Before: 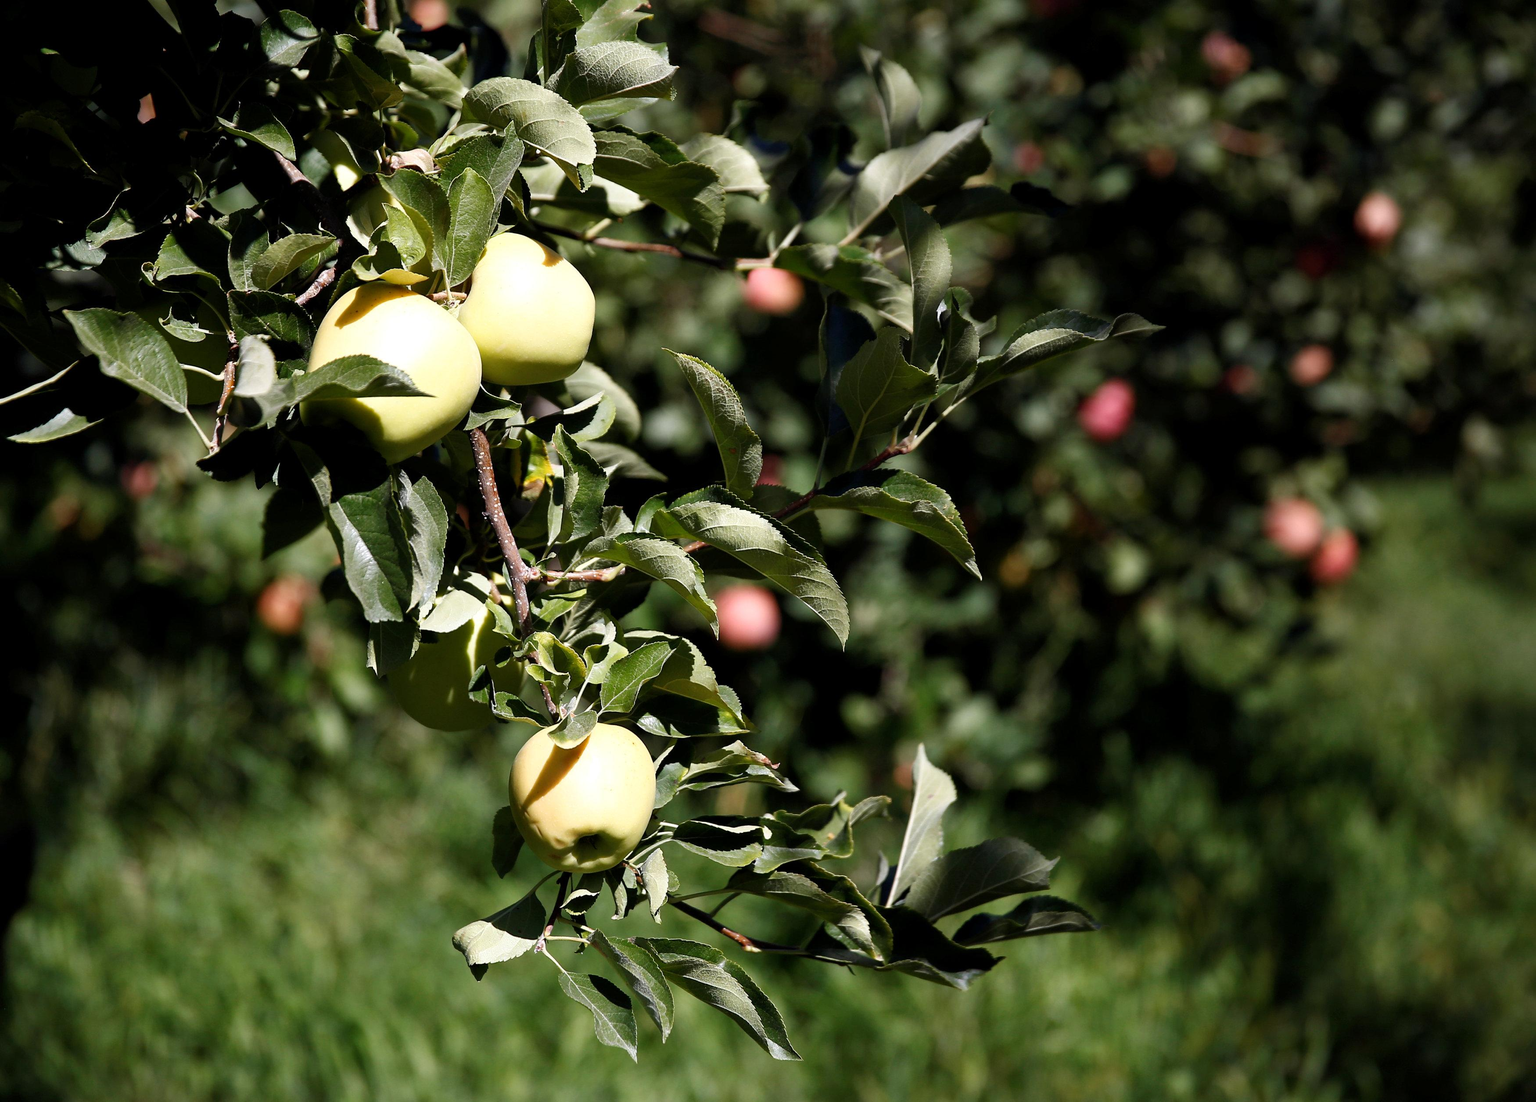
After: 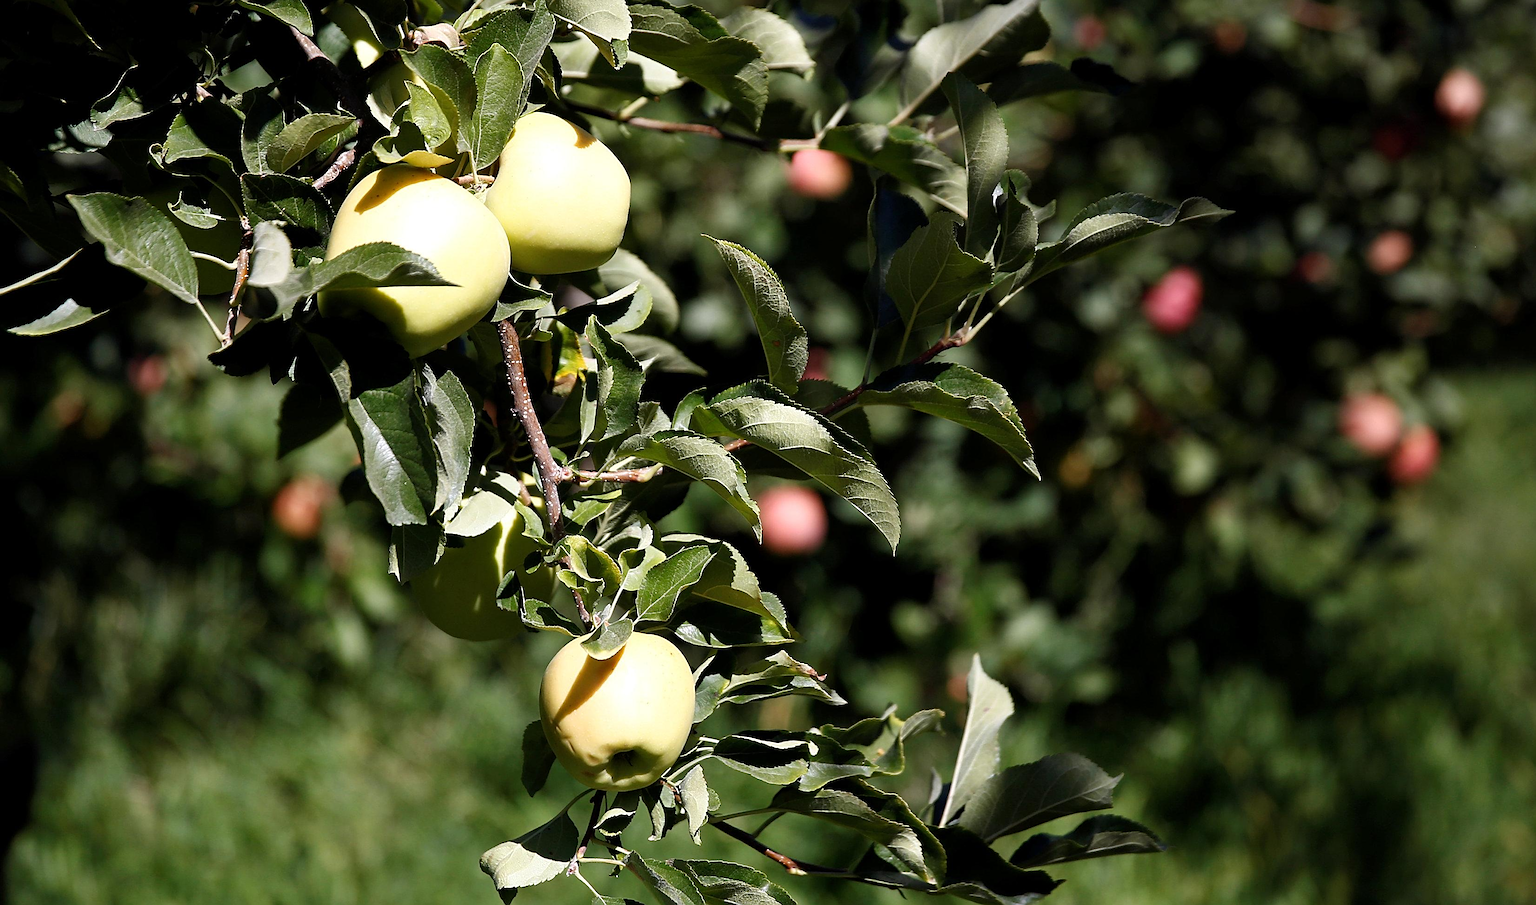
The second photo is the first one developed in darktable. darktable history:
sharpen: on, module defaults
crop and rotate: angle 0.044°, top 11.513%, right 5.554%, bottom 10.932%
